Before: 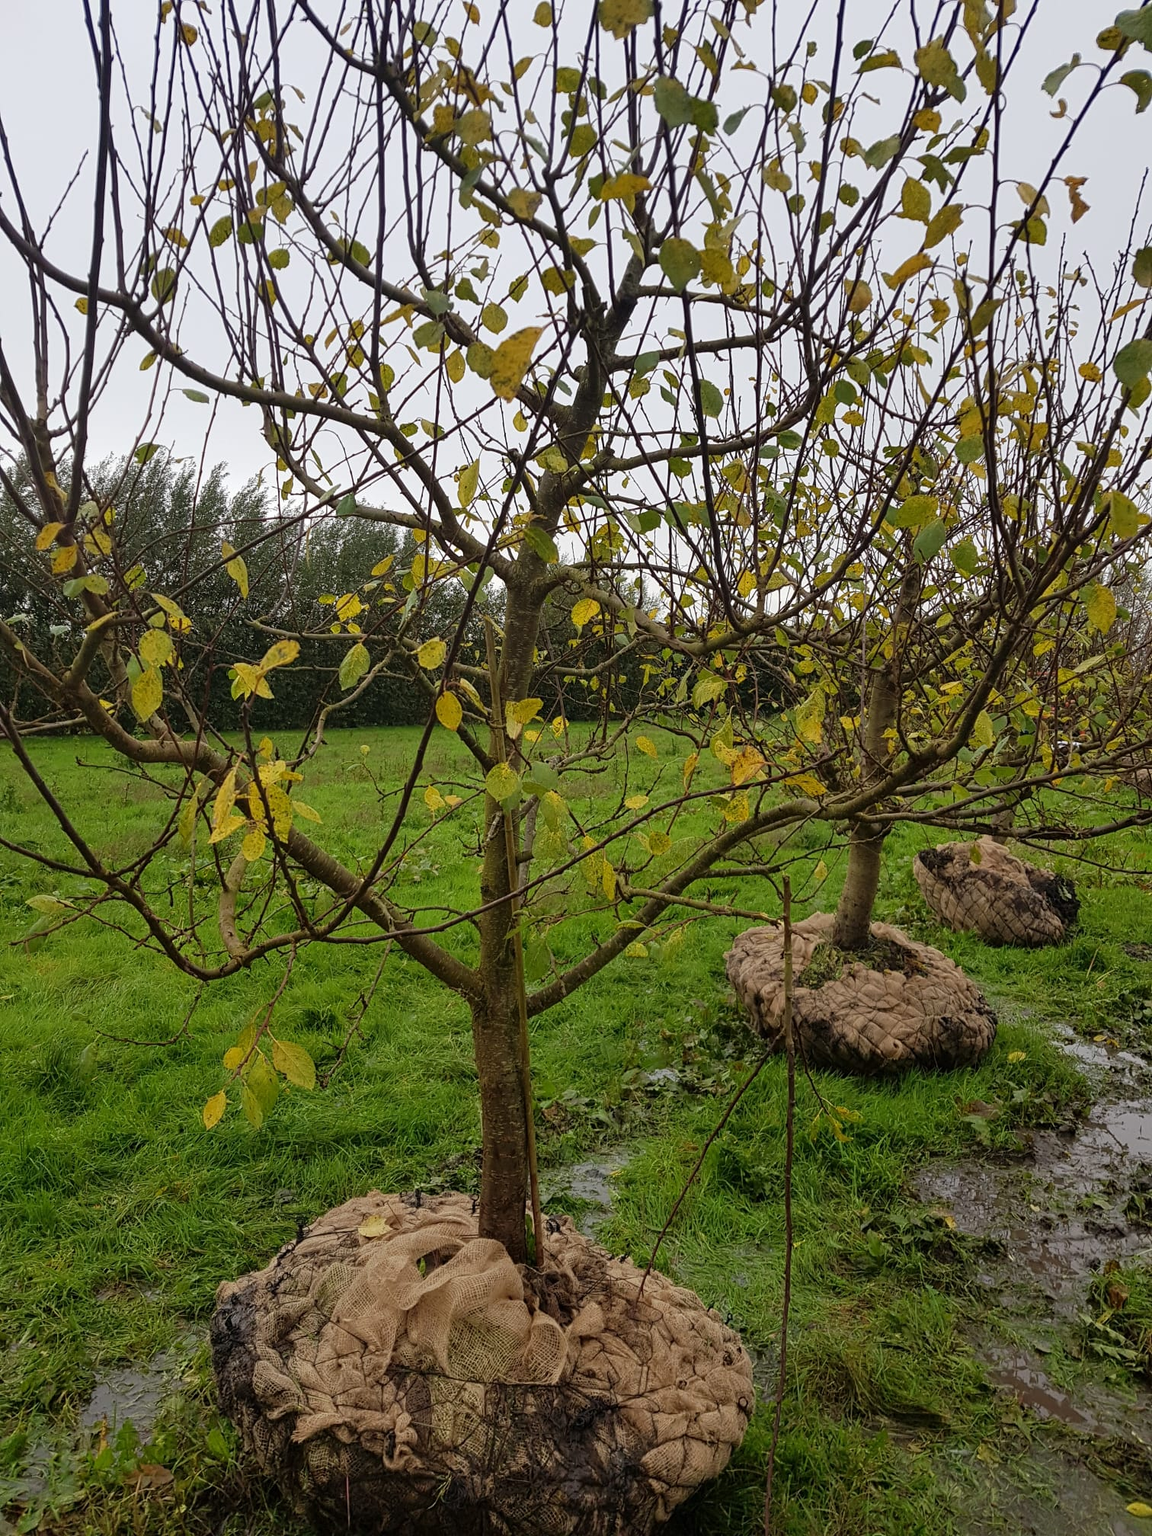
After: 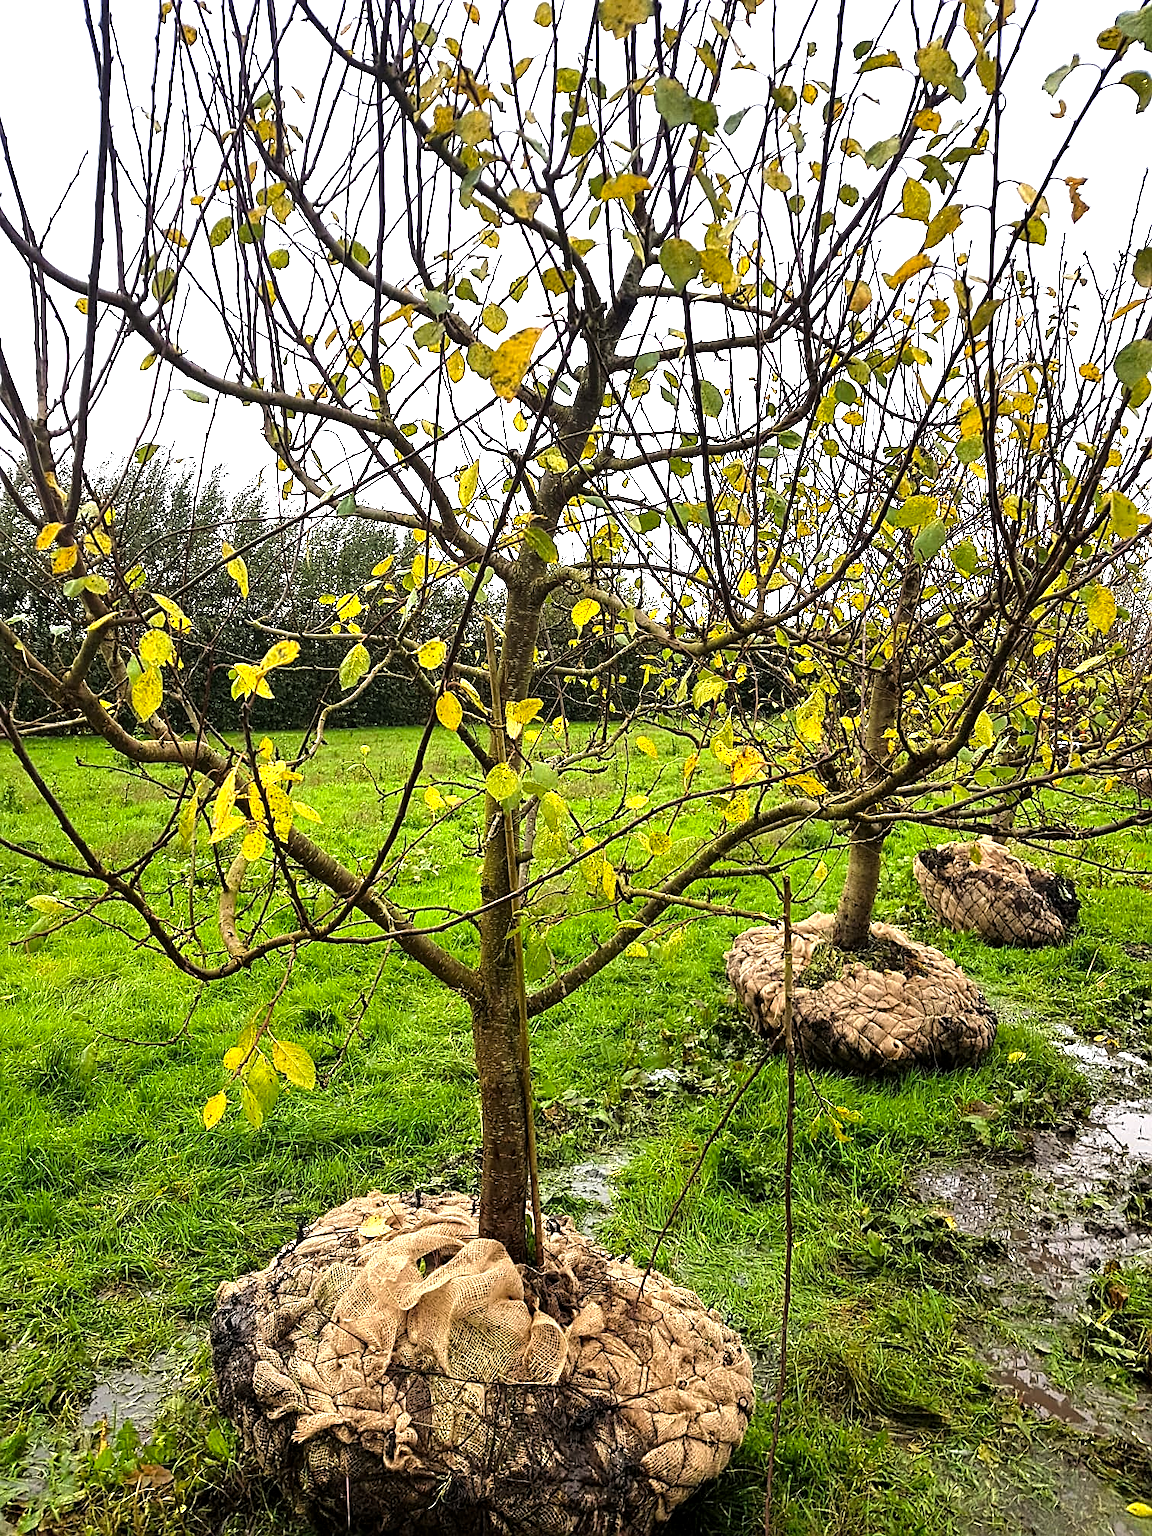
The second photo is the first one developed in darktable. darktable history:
sharpen: amount 0.575
local contrast: highlights 100%, shadows 100%, detail 120%, midtone range 0.2
color balance rgb: shadows lift › luminance -10%, power › luminance -9%, linear chroma grading › global chroma 10%, global vibrance 10%, contrast 15%, saturation formula JzAzBz (2021)
exposure: black level correction 0, exposure 1.35 EV, compensate exposure bias true, compensate highlight preservation false
